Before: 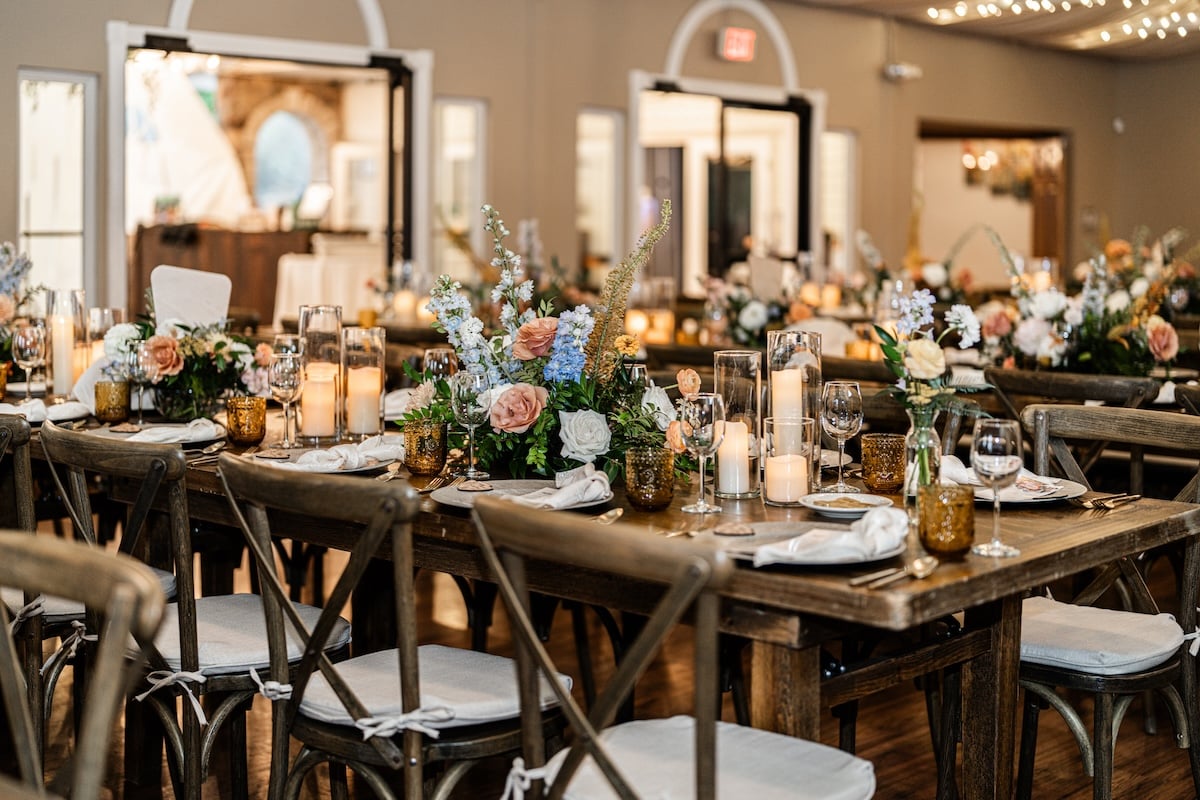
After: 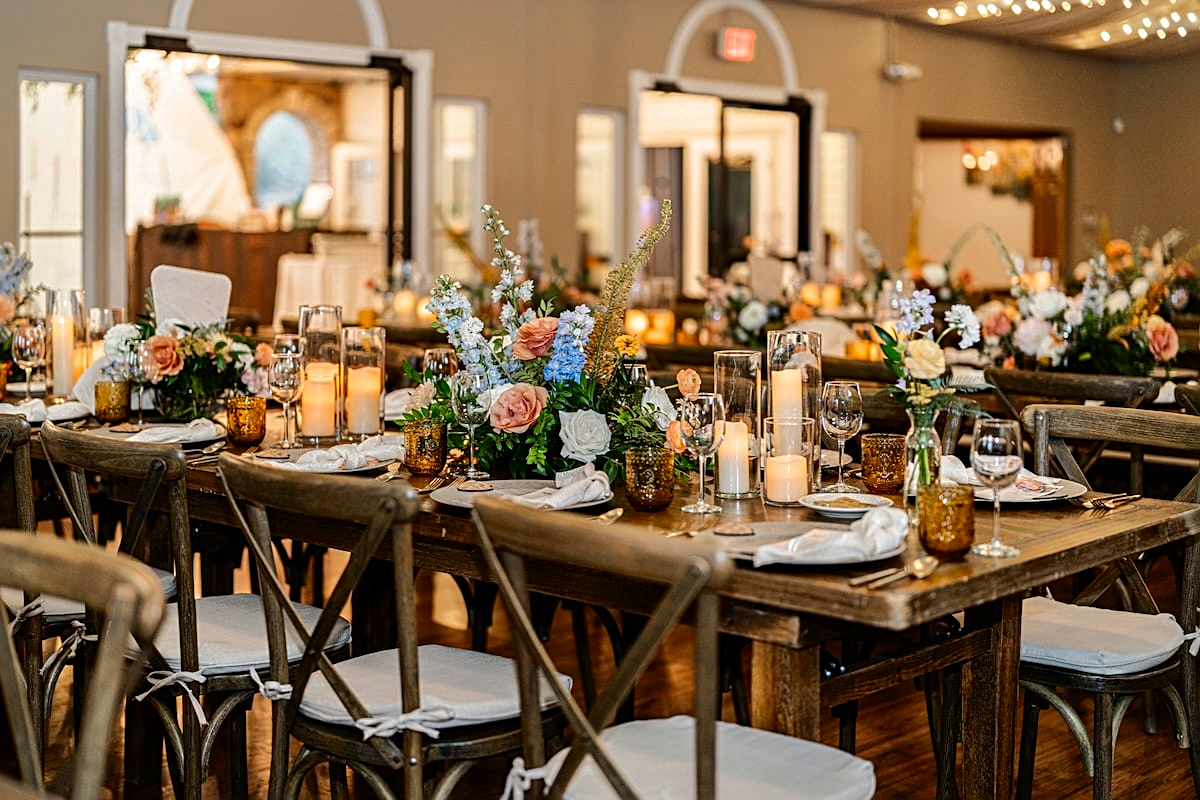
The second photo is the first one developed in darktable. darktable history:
tone equalizer: on, module defaults
shadows and highlights: shadows 40, highlights -60
contrast brightness saturation: contrast 0.18, saturation 0.3
sharpen: radius 2.167, amount 0.381, threshold 0
